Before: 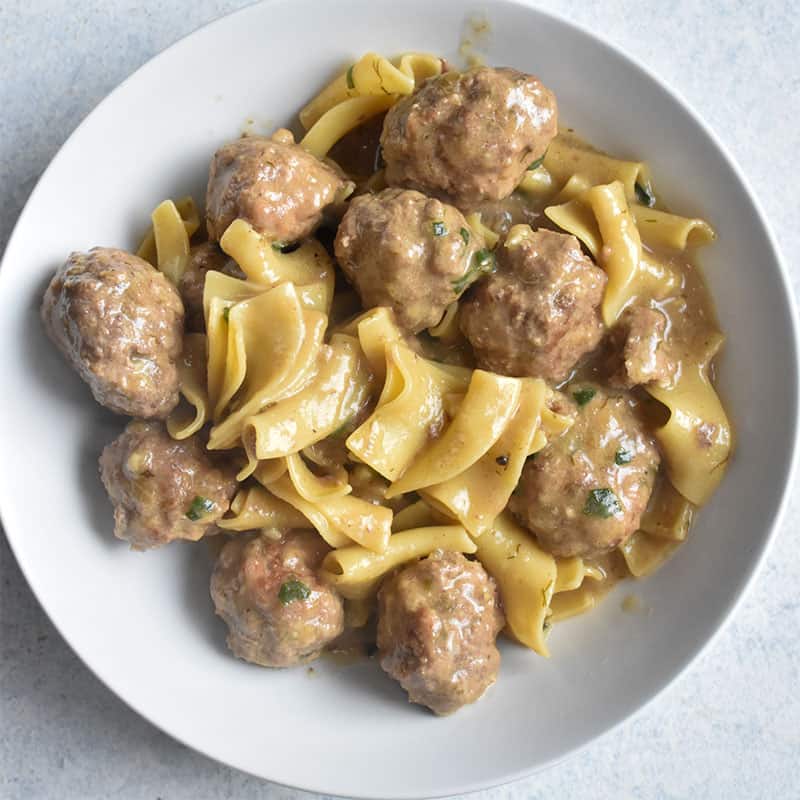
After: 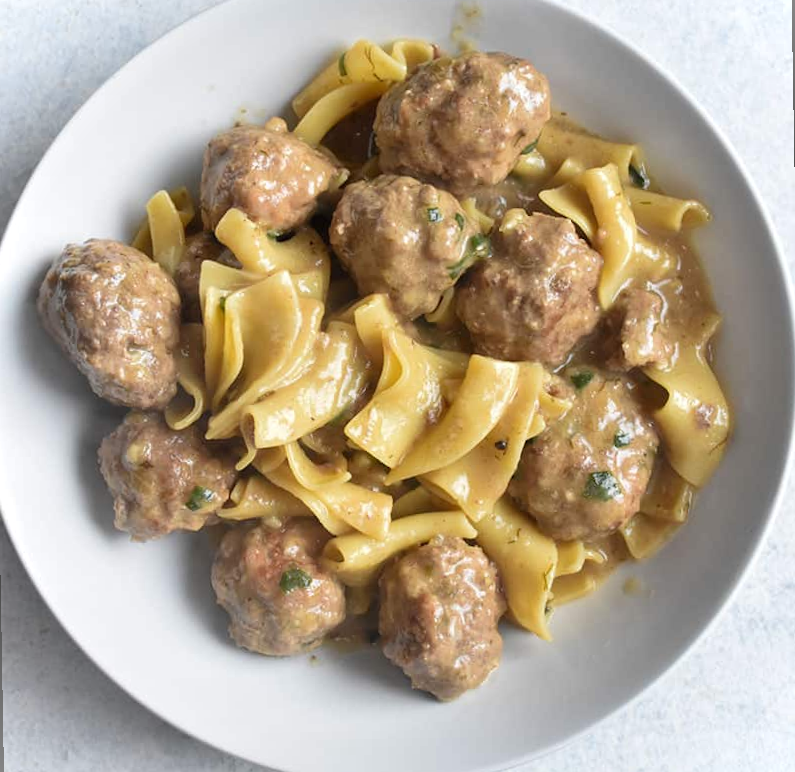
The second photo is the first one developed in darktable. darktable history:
vignetting: fall-off start 100%, brightness 0.3, saturation 0
rotate and perspective: rotation -1°, crop left 0.011, crop right 0.989, crop top 0.025, crop bottom 0.975
